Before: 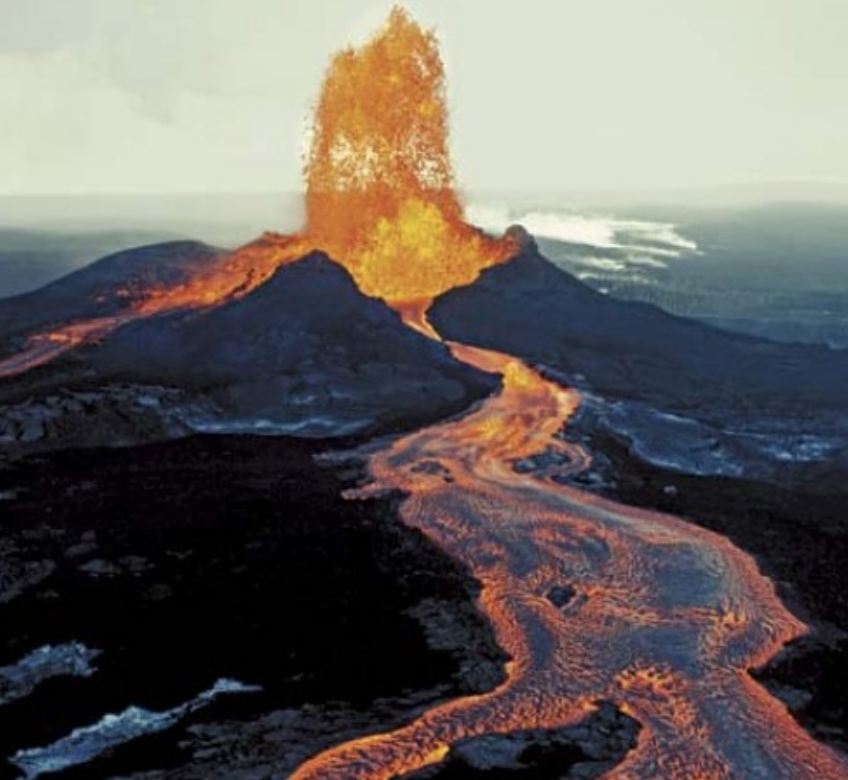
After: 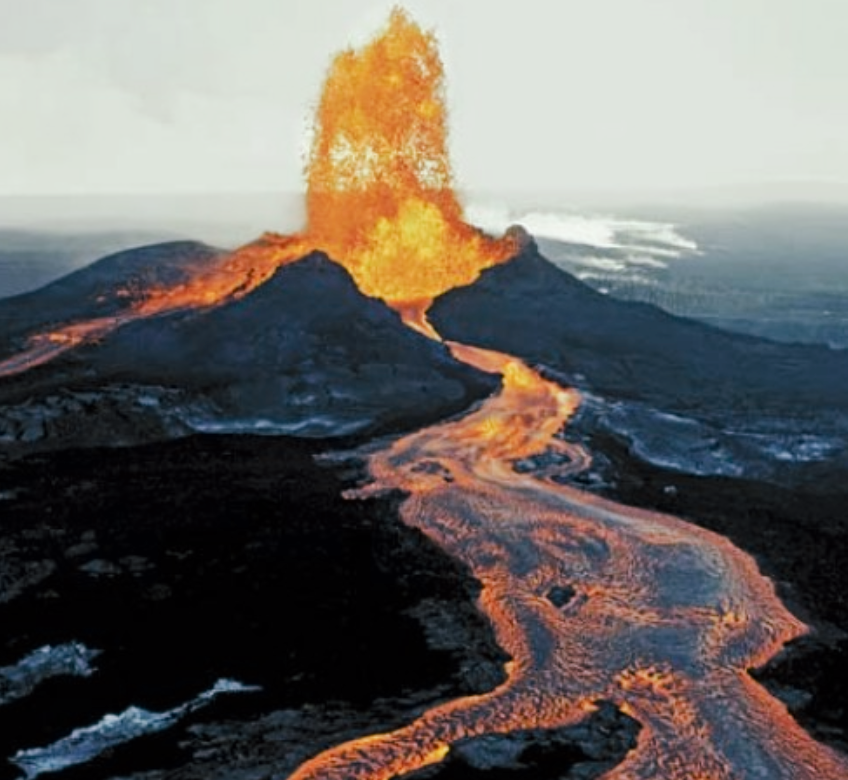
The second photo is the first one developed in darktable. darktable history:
tone curve: curves: ch0 [(0, 0) (0.003, 0.003) (0.011, 0.011) (0.025, 0.025) (0.044, 0.044) (0.069, 0.069) (0.1, 0.099) (0.136, 0.135) (0.177, 0.176) (0.224, 0.223) (0.277, 0.275) (0.335, 0.333) (0.399, 0.396) (0.468, 0.465) (0.543, 0.539) (0.623, 0.62) (0.709, 0.707) (0.801, 0.799) (0.898, 0.897) (1, 1)], preserve colors none
color look up table: target L [96.91, 94.35, 92.03, 94.48, 91.56, 86.12, 66.24, 71.07, 67.72, 61.15, 54.27, 43.56, 30.94, 5.55, 200, 83.23, 79.18, 70.61, 61.28, 60.5, 55.27, 56.2, 50.06, 48.46, 37.11, 34.03, 28.68, 3.756, 0.078, 85.98, 78.85, 76.06, 70.6, 63.71, 76.37, 54.64, 57.64, 65.07, 54.33, 46.51, 39.75, 39.28, 7.048, 2.799, 91.26, 84.7, 66.33, 57.79, 19.3], target a [-7.082, -18.01, -20.31, -6.487, -17.45, -24.89, -44.28, -17.71, -21.32, -6.406, -32.39, -21.64, -32.71, -8.249, 0, 3.709, 20.62, 41.5, 44.18, 5.494, 66.13, 26.49, 64.01, 32.07, 15.02, -3.807, 38.9, 11.83, 0.375, 24.57, 11.43, 12.89, 50.13, 31.2, 35.1, 59.15, 35.34, 17.25, 2.956, 7.804, 36.96, 33.32, 24.97, 6.943, 0.613, -18.04, -14.99, -22.97, -11.16], target b [9.645, 35.66, 21.79, 27.17, -1.565, 6.477, 31.89, 57.49, 5.008, 2.426, 32.97, -0.523, 21.71, 6.832, 0, 66.6, 34.35, 18.28, 69.13, 60.72, 49.99, 24.86, 16.07, 57.18, 9.983, 40.71, 40.31, 4.237, -0.283, -15.38, -2.339, -30.97, -24.54, -6.426, -28.43, -13.32, -27.21, -48.82, -47.25, -24.83, 3.951, -72.02, -47.44, -5.744, -9.978, -7.613, -33.53, -16.58, -14.76], num patches 49
